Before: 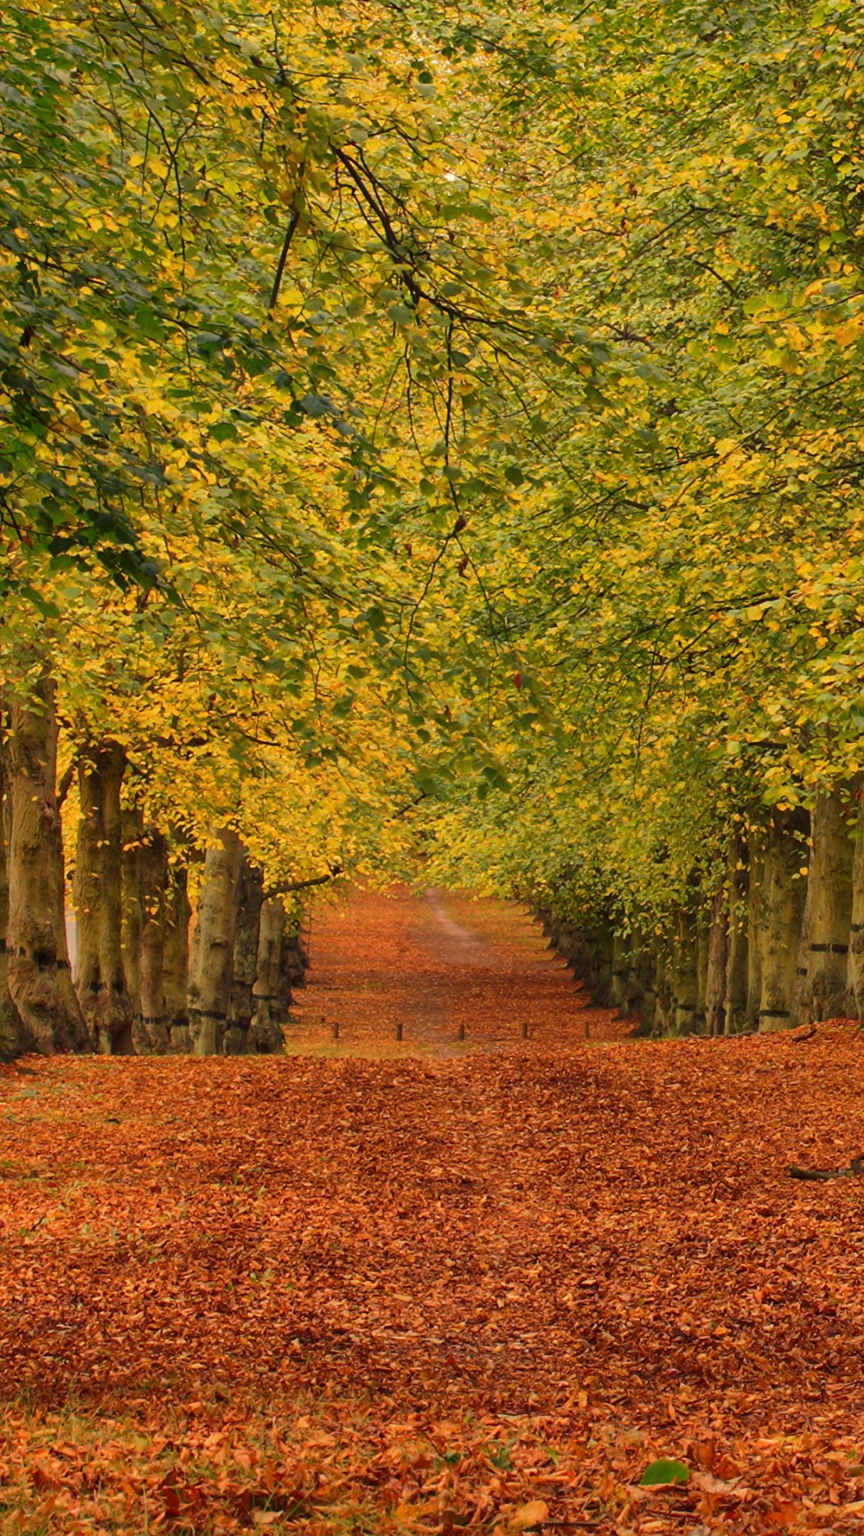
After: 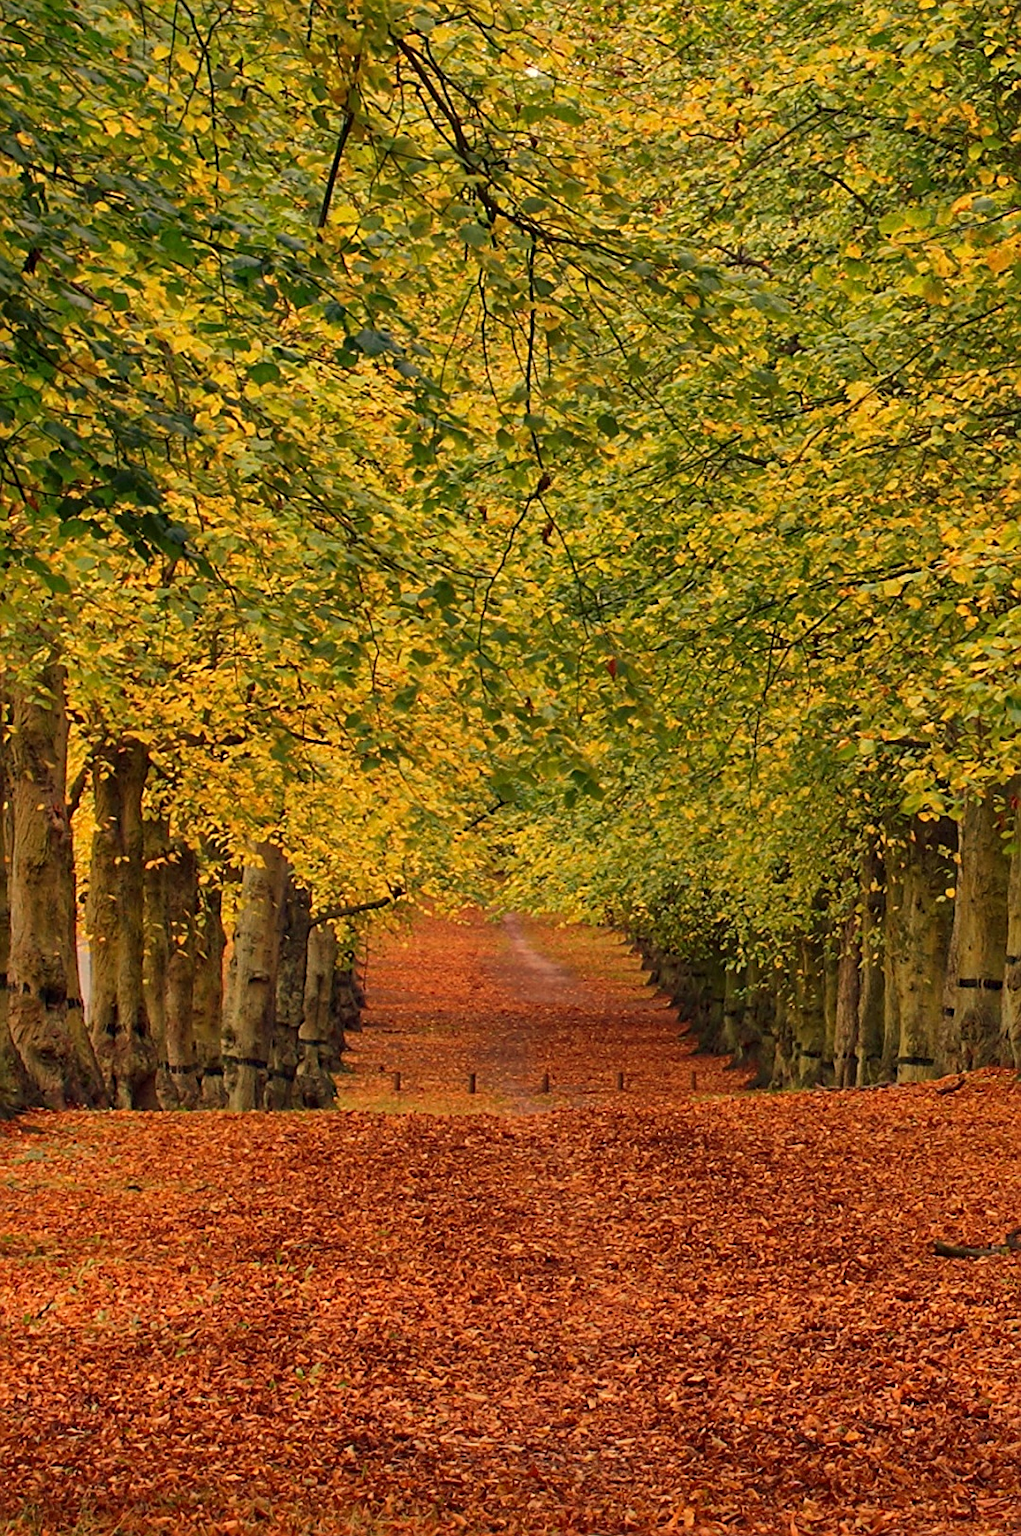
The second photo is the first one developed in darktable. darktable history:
sharpen: on, module defaults
crop: top 7.559%, bottom 7.845%
haze removal: compatibility mode true, adaptive false
